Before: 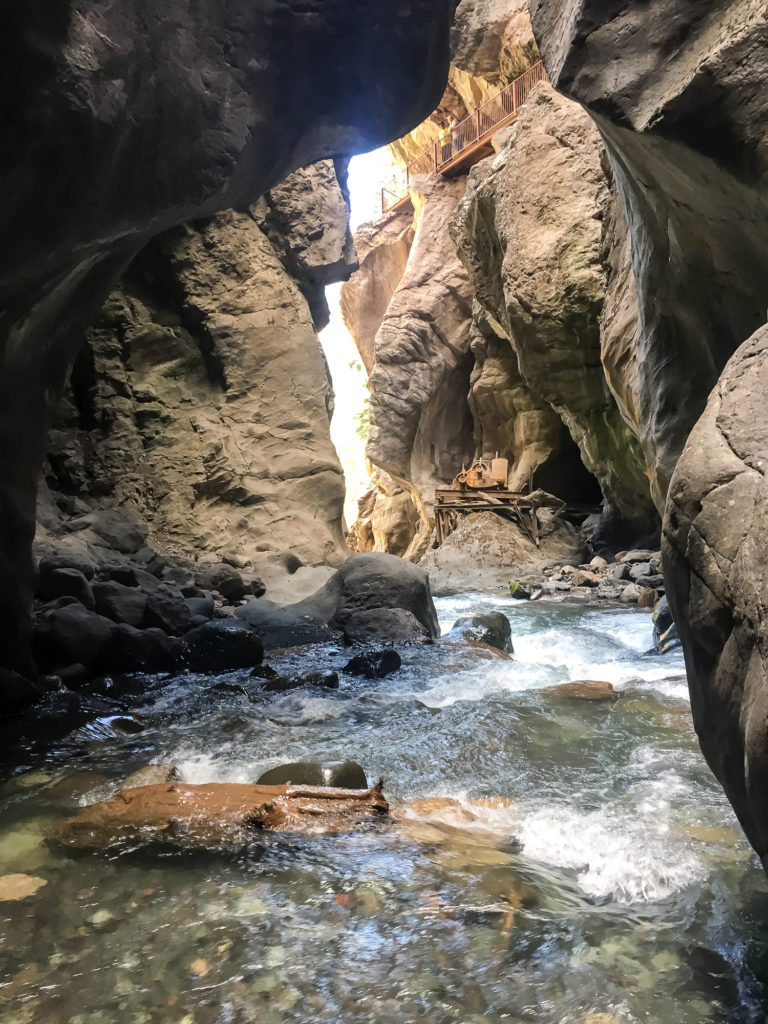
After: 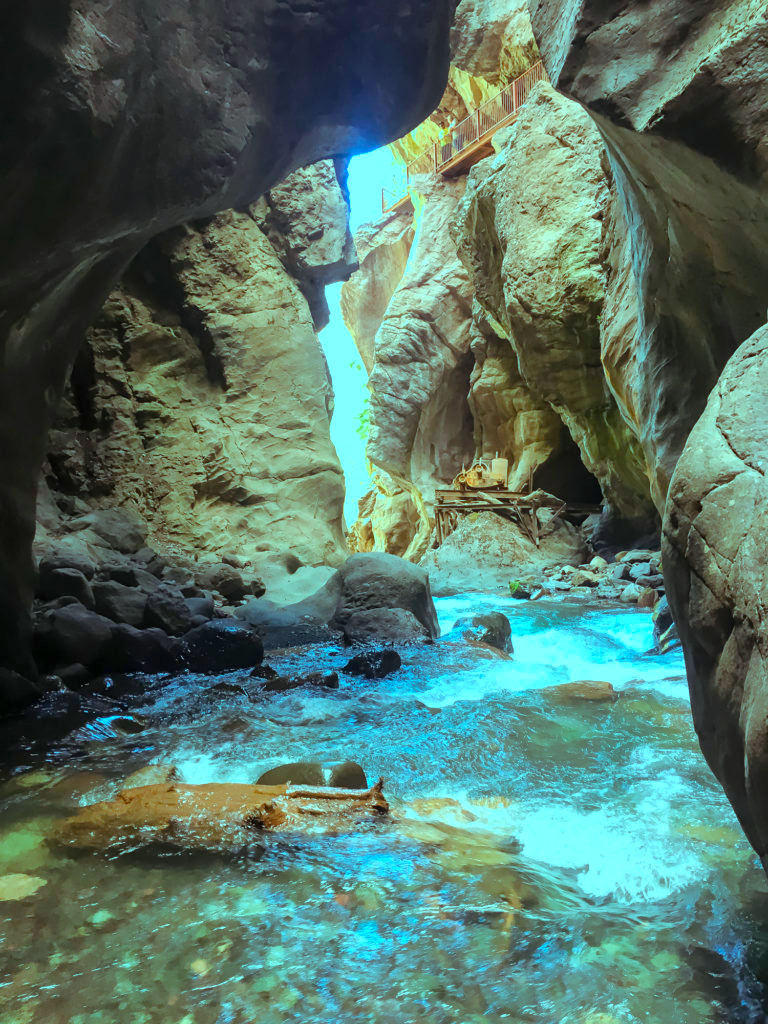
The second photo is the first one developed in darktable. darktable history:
color balance rgb: highlights gain › luminance -33.196%, highlights gain › chroma 5.611%, highlights gain › hue 215.11°, linear chroma grading › global chroma 7.805%, perceptual saturation grading › global saturation 29.693%, global vibrance 9.25%
exposure: black level correction 0, exposure 0.693 EV, compensate highlight preservation false
